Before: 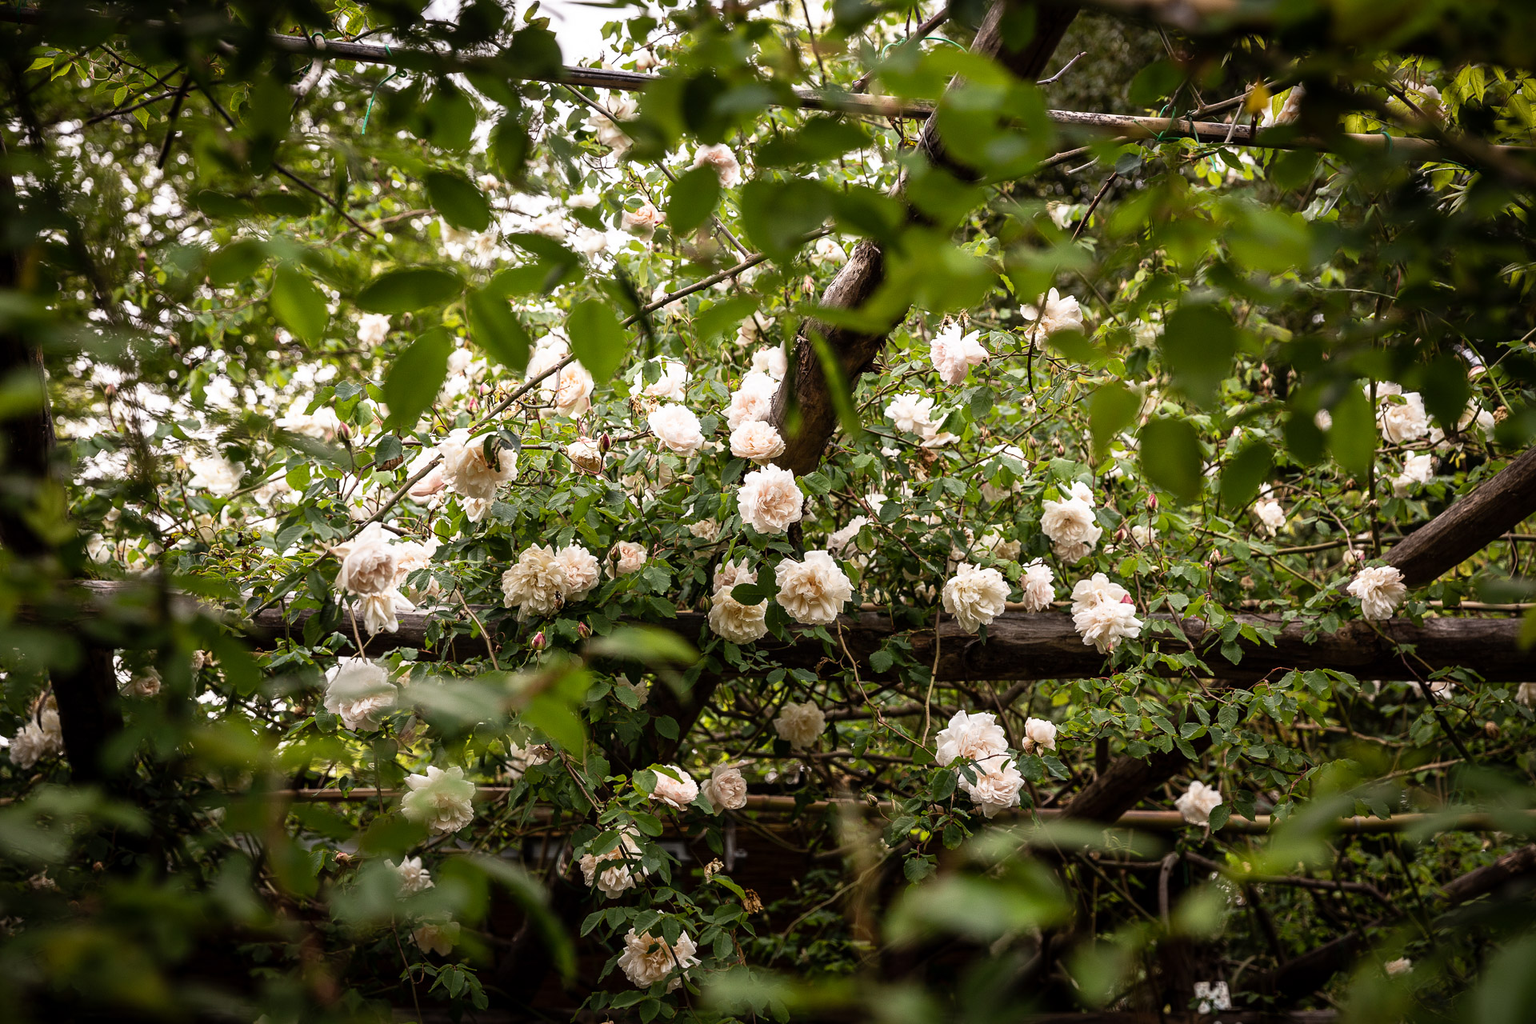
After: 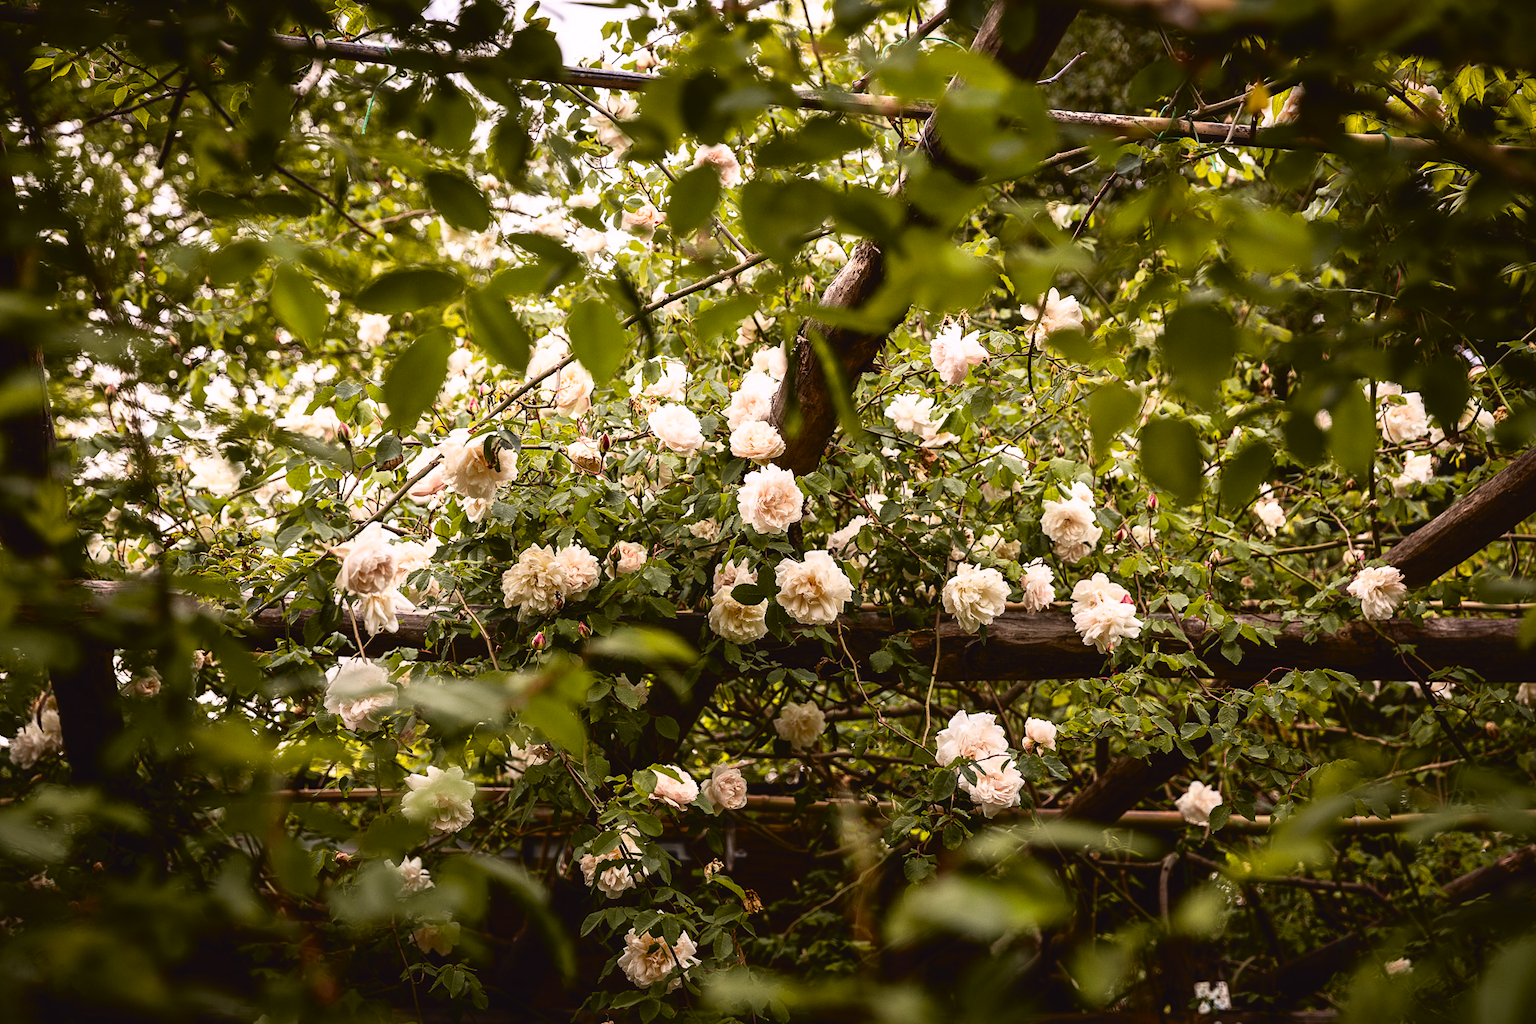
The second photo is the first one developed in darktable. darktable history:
tone curve: curves: ch0 [(0, 0.036) (0.119, 0.115) (0.461, 0.479) (0.715, 0.767) (0.817, 0.865) (1, 0.998)]; ch1 [(0, 0) (0.377, 0.416) (0.44, 0.478) (0.487, 0.498) (0.514, 0.525) (0.538, 0.552) (0.67, 0.688) (1, 1)]; ch2 [(0, 0) (0.38, 0.405) (0.463, 0.445) (0.492, 0.486) (0.524, 0.541) (0.578, 0.59) (0.653, 0.658) (1, 1)], color space Lab, independent channels, preserve colors none
color balance rgb: perceptual saturation grading › global saturation 10%, global vibrance 20%
